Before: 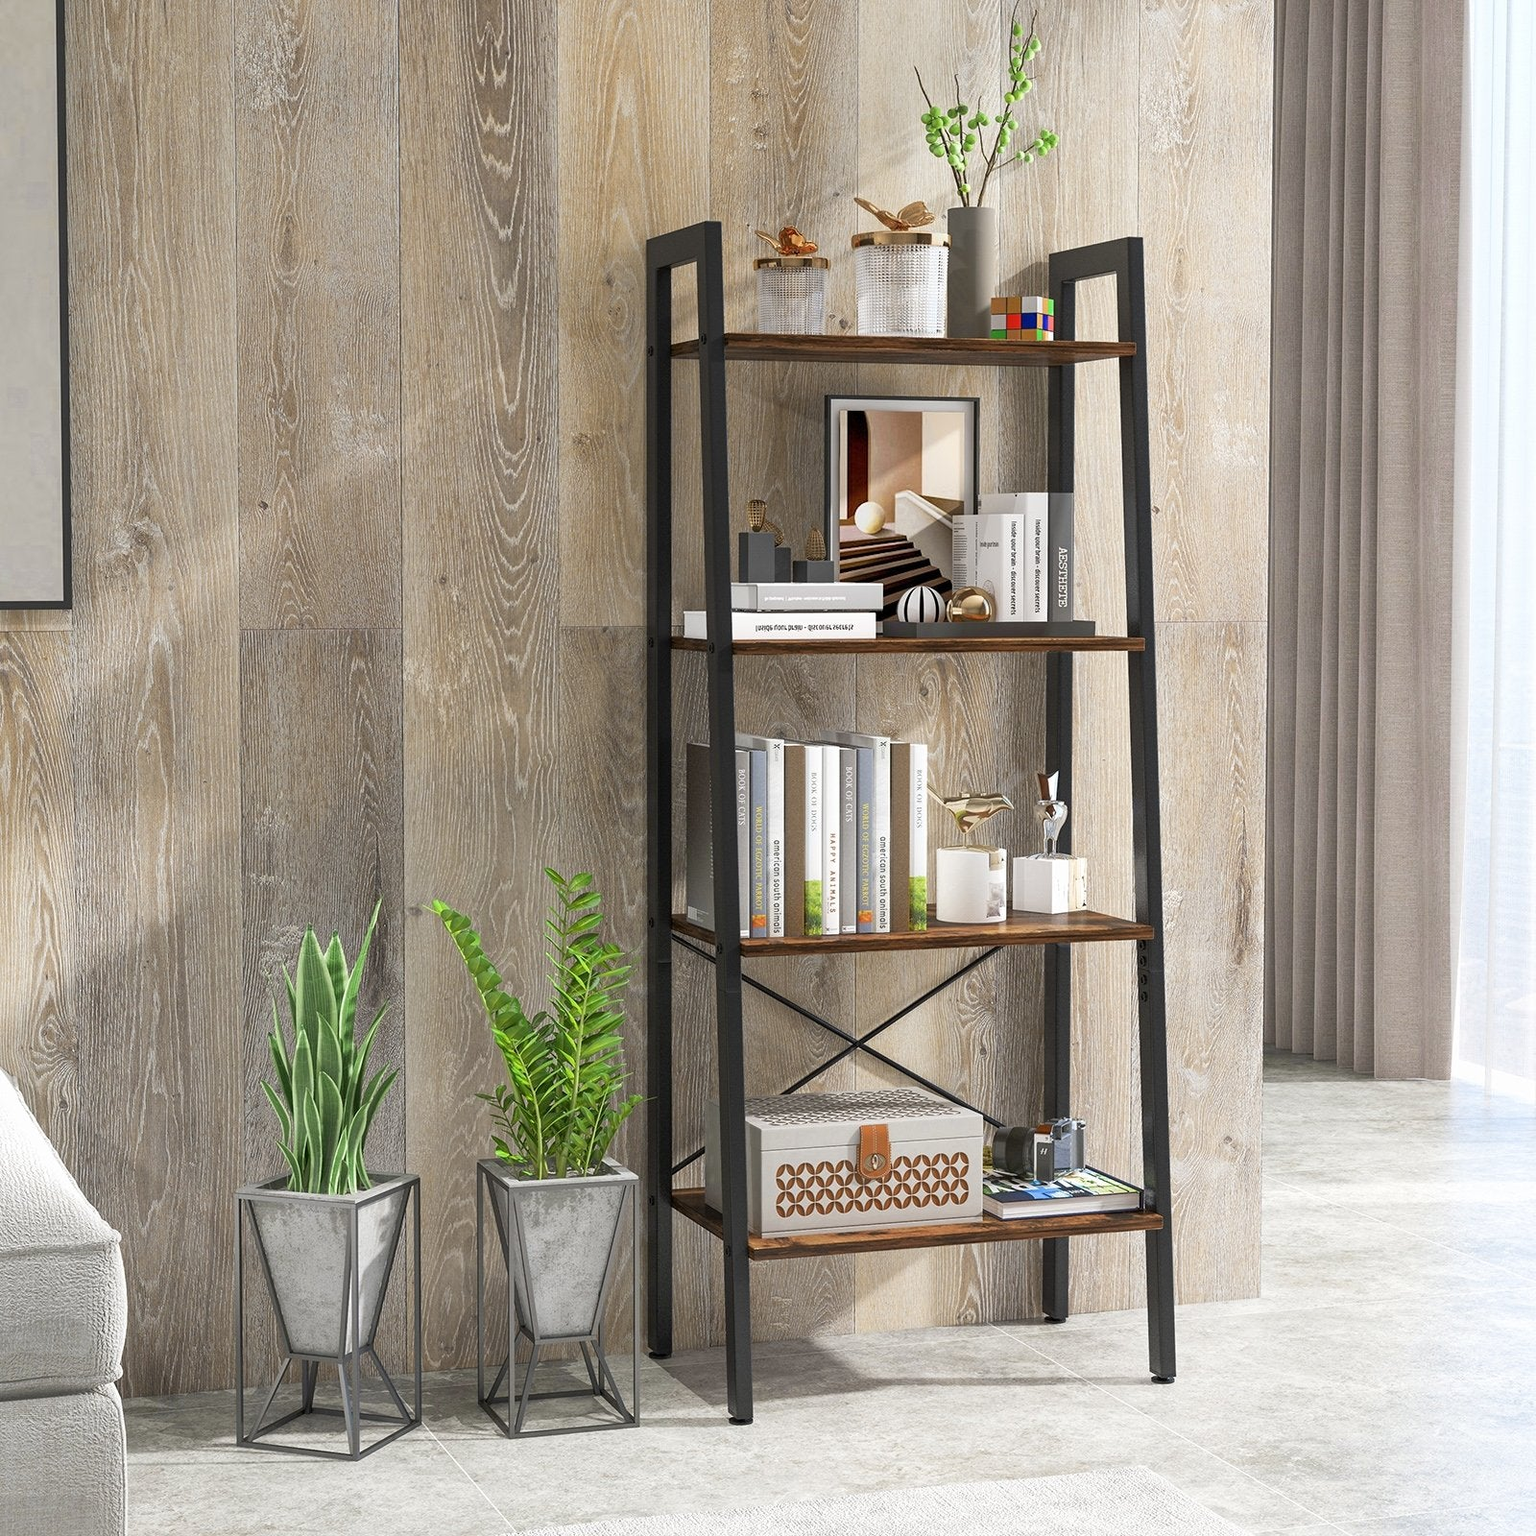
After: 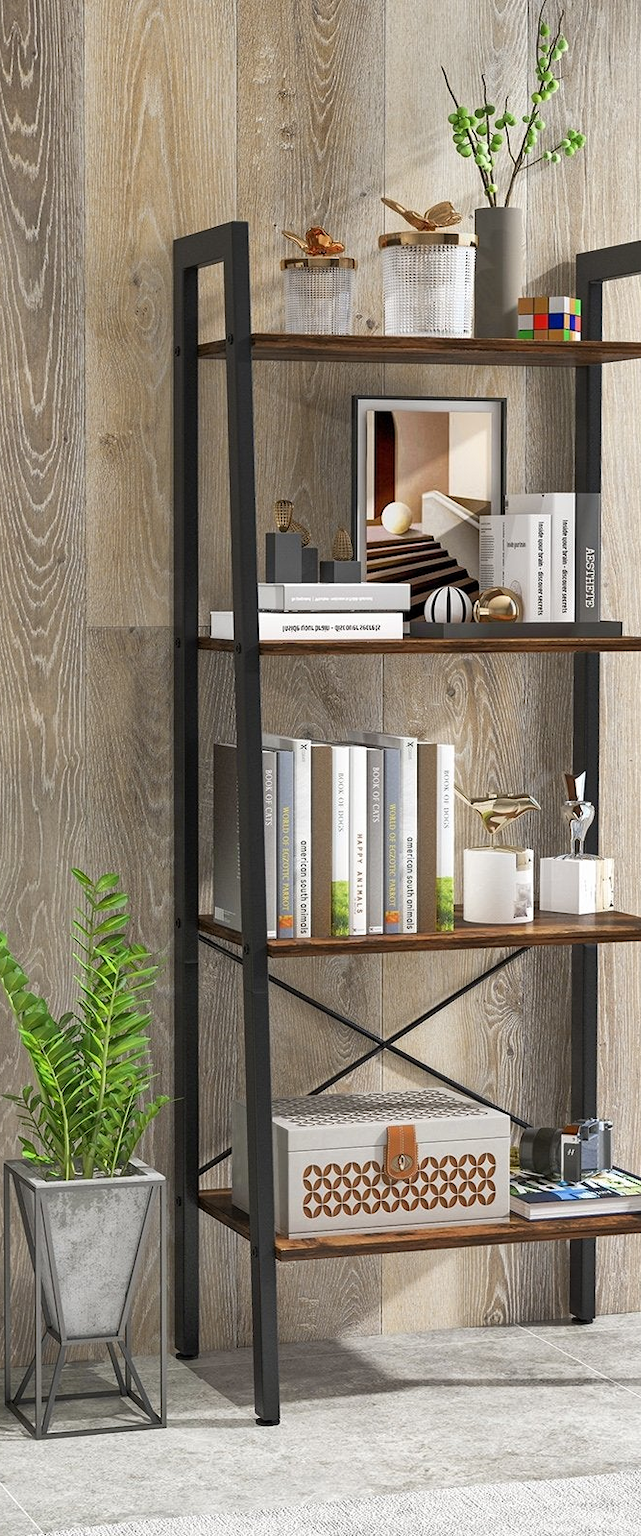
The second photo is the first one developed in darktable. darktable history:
crop: left 30.827%, right 27.384%
shadows and highlights: highlights color adjustment 0.475%, low approximation 0.01, soften with gaussian
